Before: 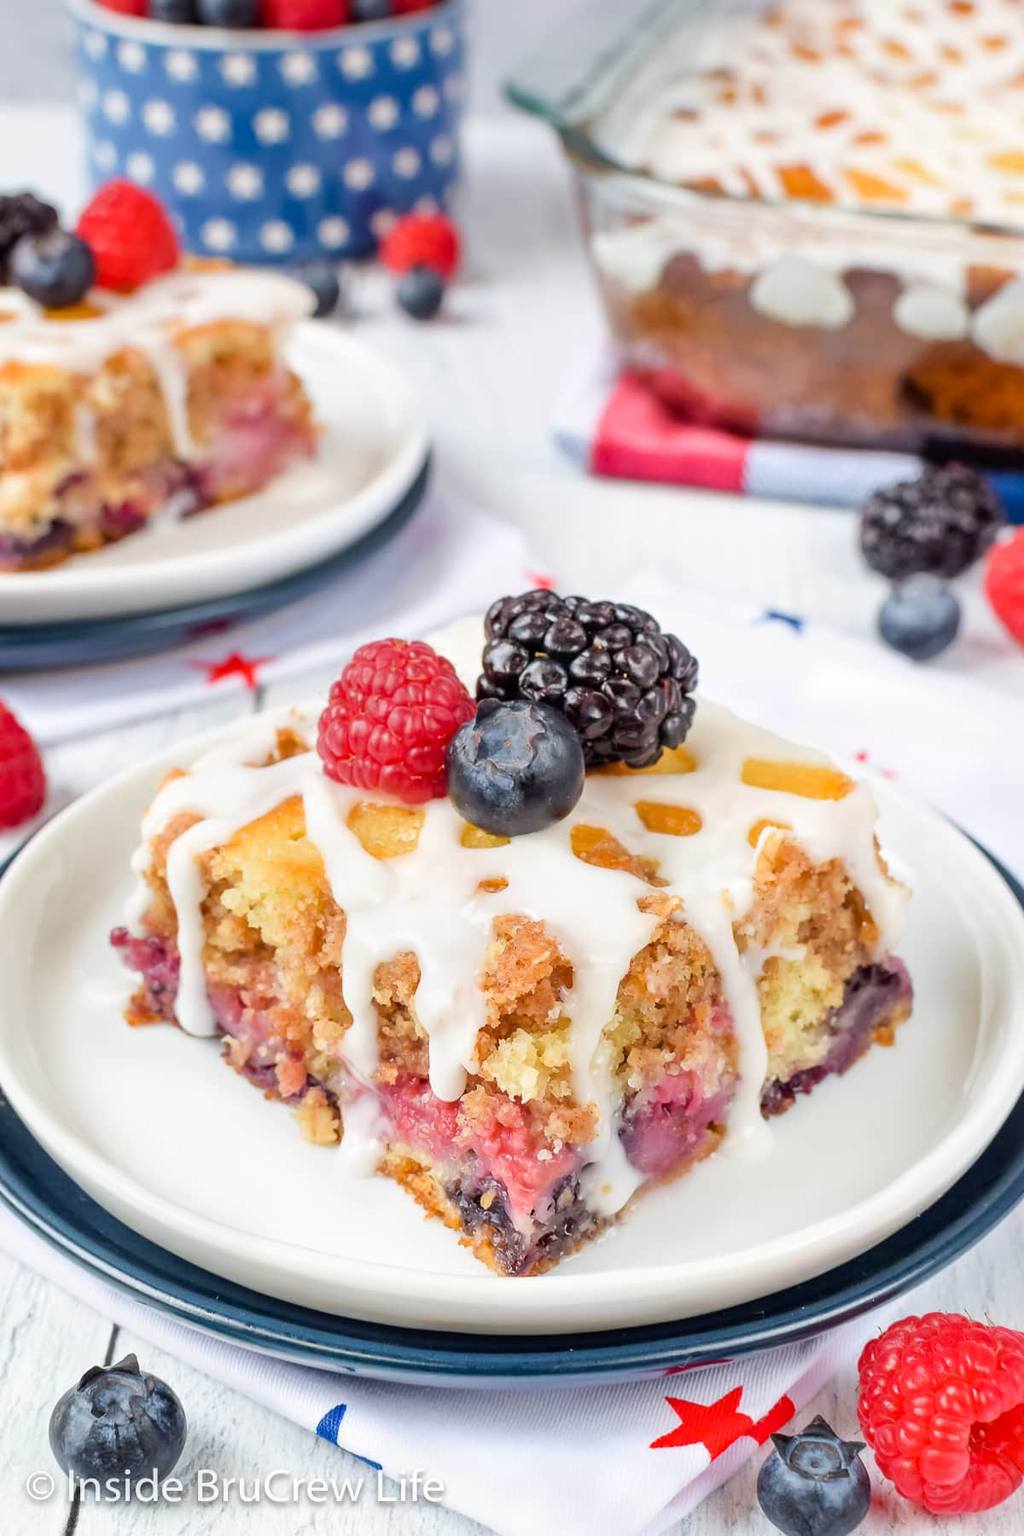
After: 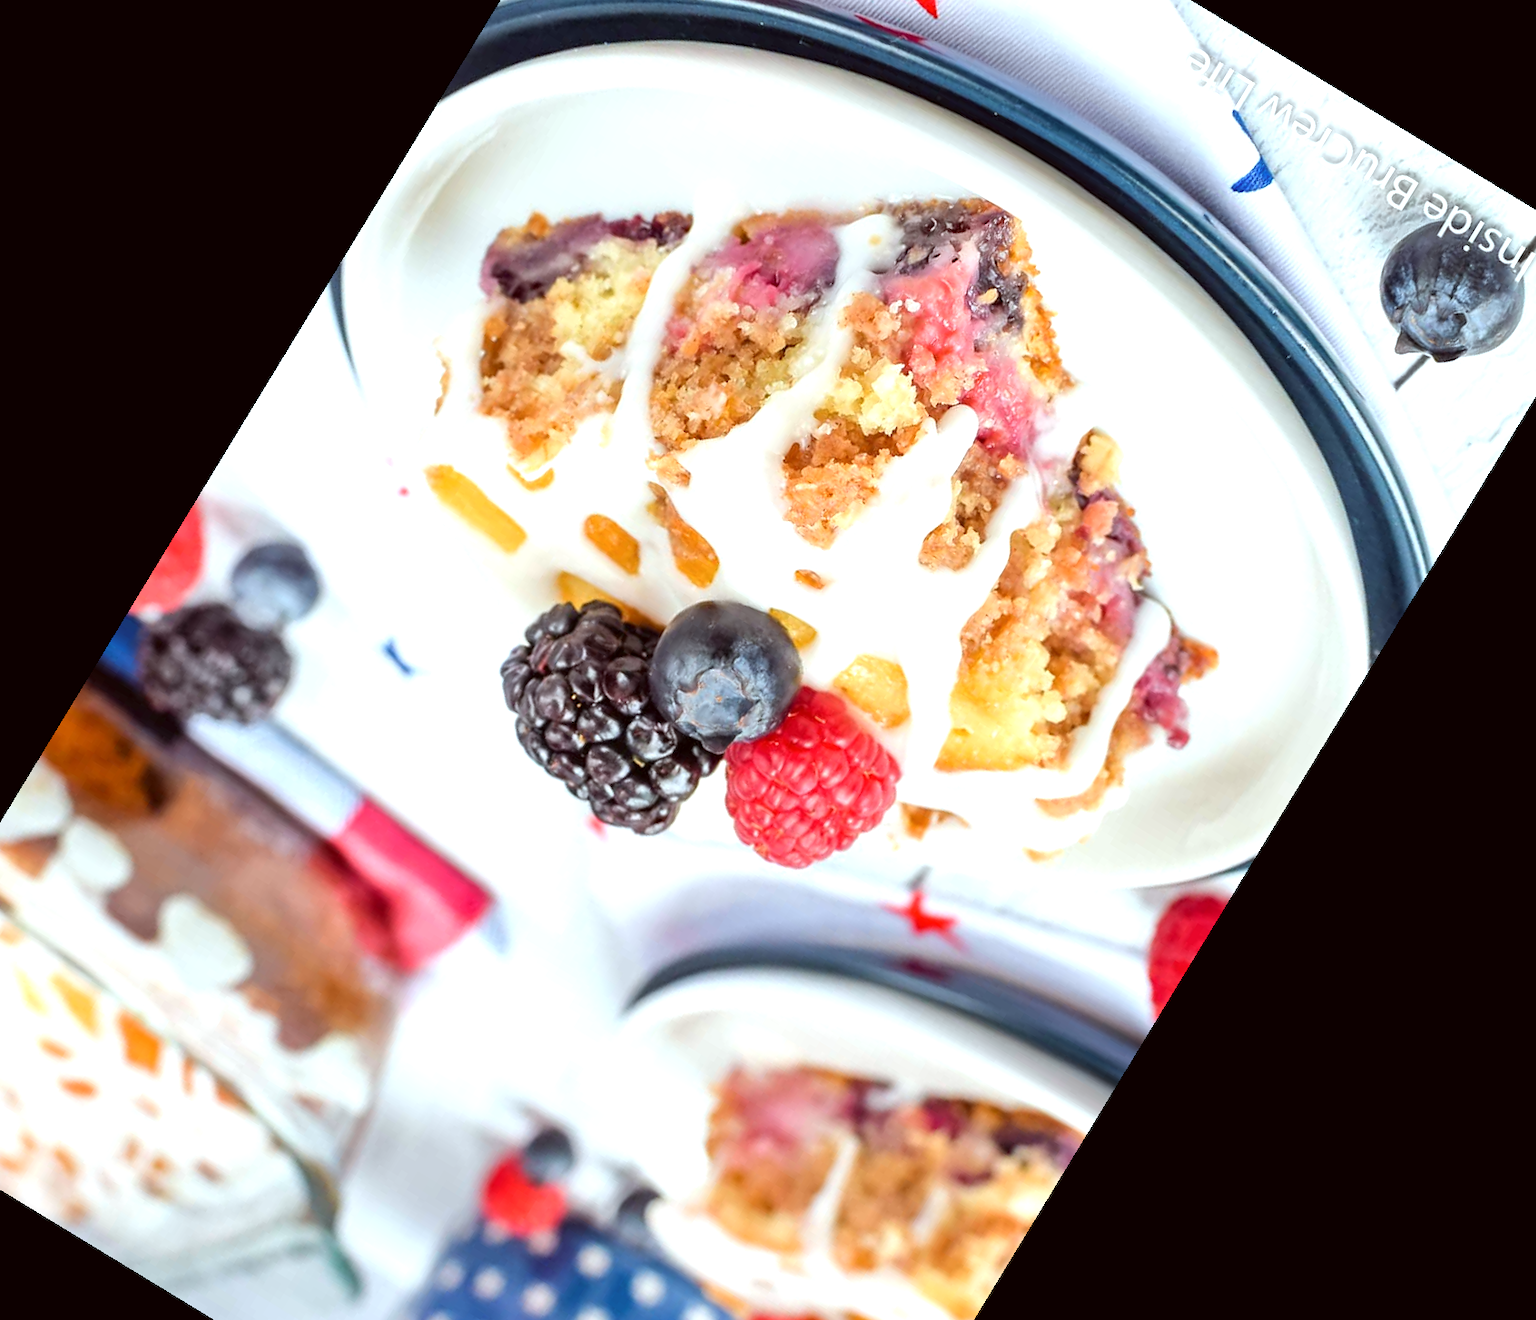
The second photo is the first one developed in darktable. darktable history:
exposure: black level correction 0, exposure 0.5 EV, compensate highlight preservation false
crop and rotate: angle 148.68°, left 9.111%, top 15.603%, right 4.588%, bottom 17.041%
color correction: highlights a* -4.98, highlights b* -3.76, shadows a* 3.83, shadows b* 4.08
